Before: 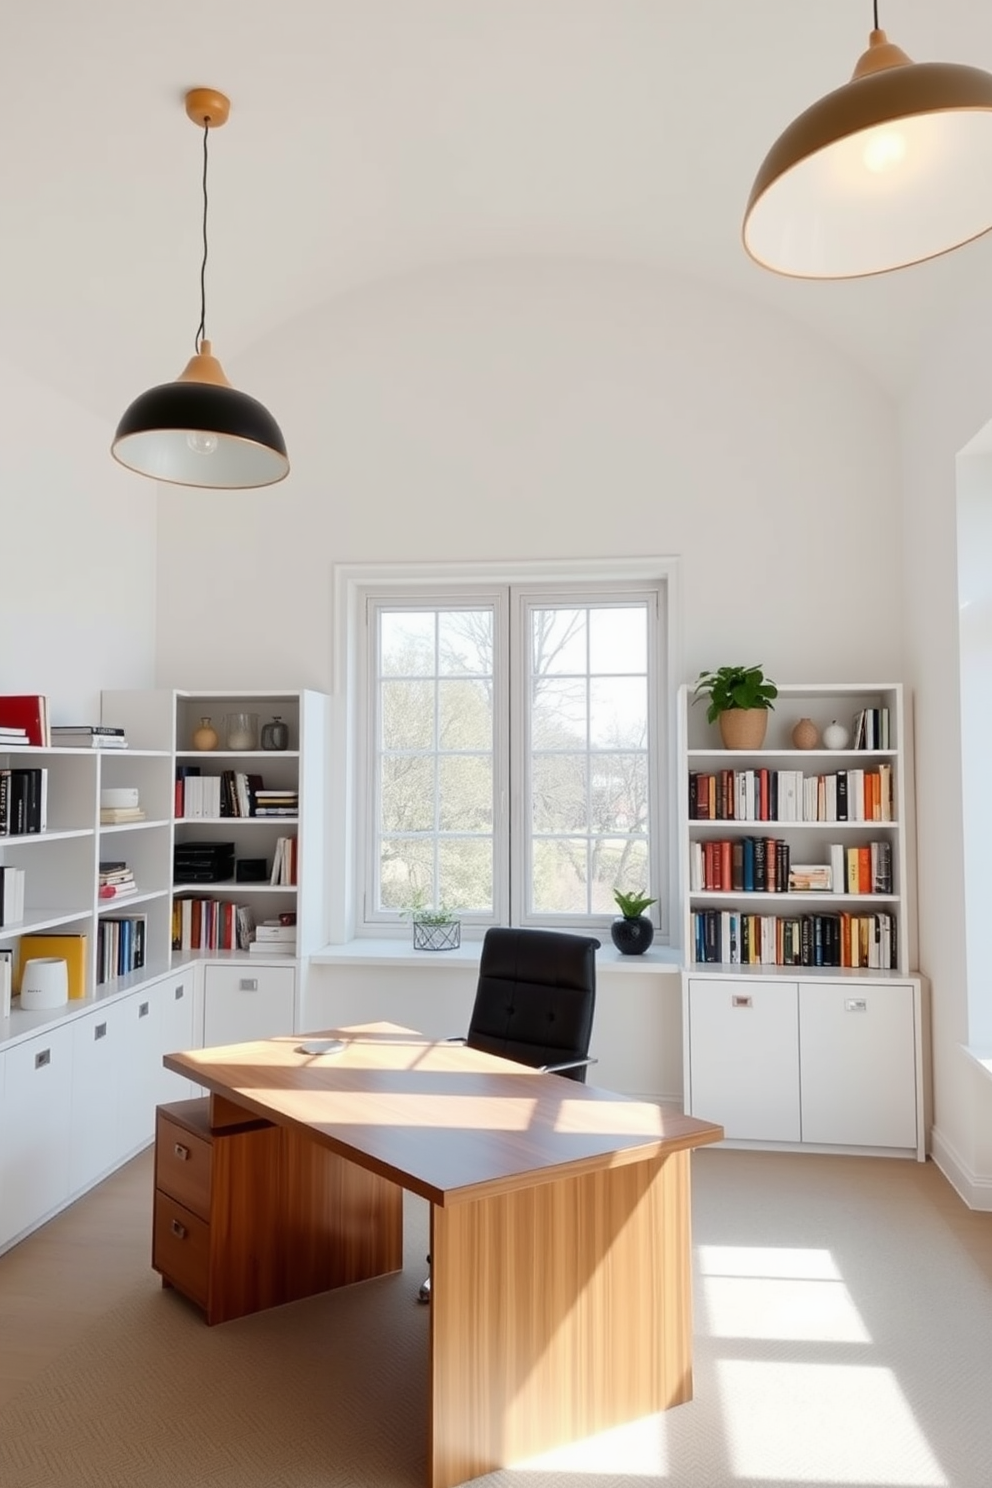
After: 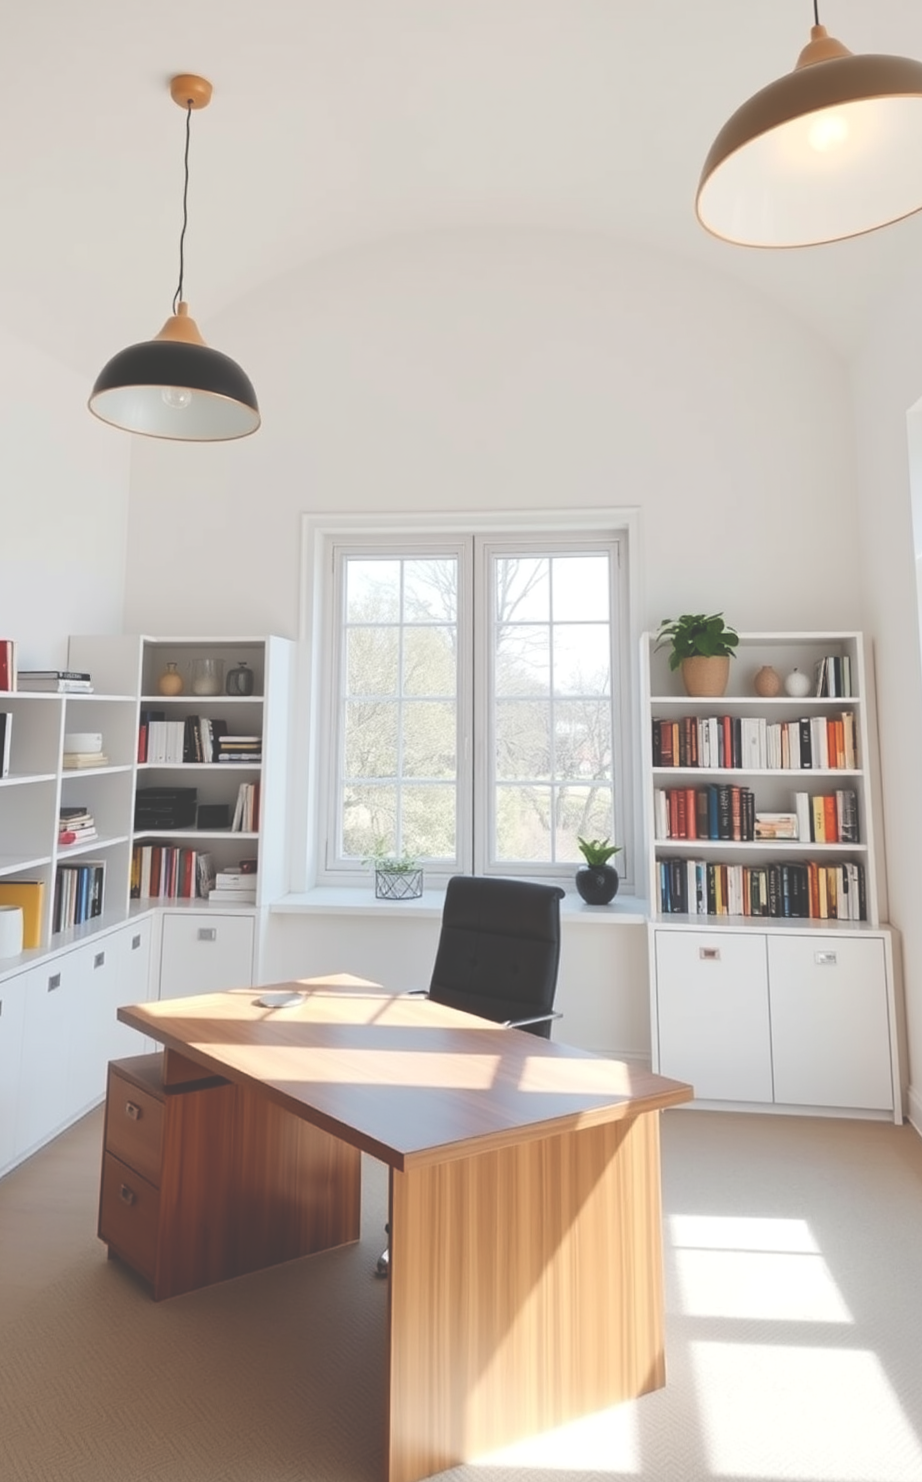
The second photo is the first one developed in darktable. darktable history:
exposure: black level correction -0.041, exposure 0.064 EV, compensate highlight preservation false
rotate and perspective: rotation 0.215°, lens shift (vertical) -0.139, crop left 0.069, crop right 0.939, crop top 0.002, crop bottom 0.996
